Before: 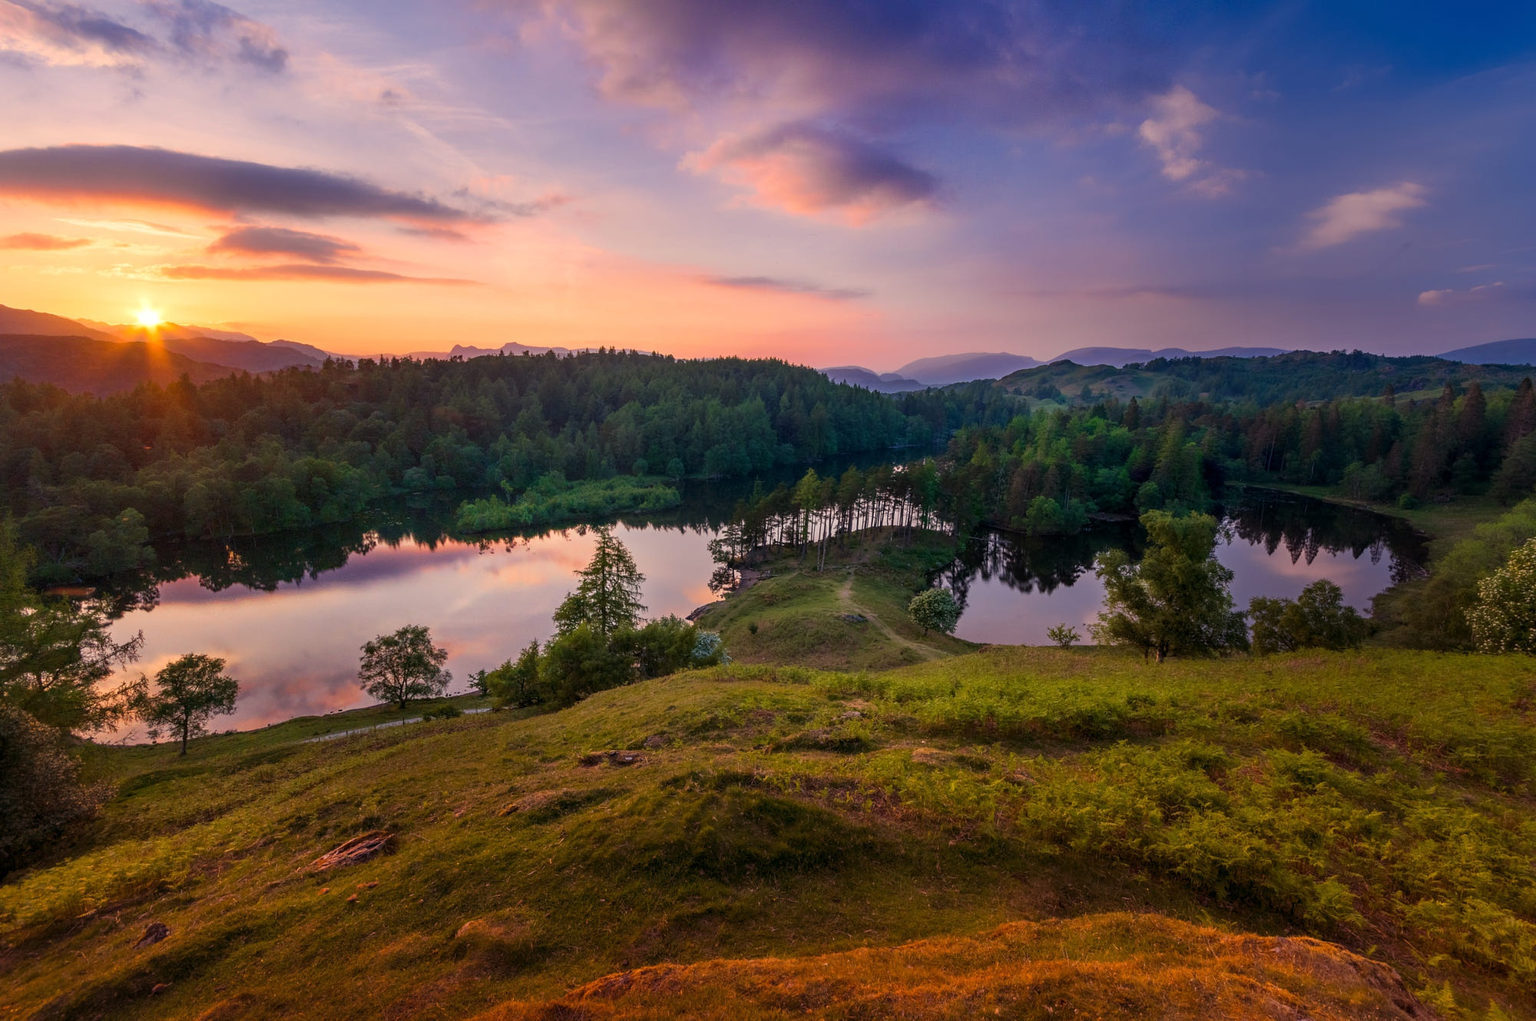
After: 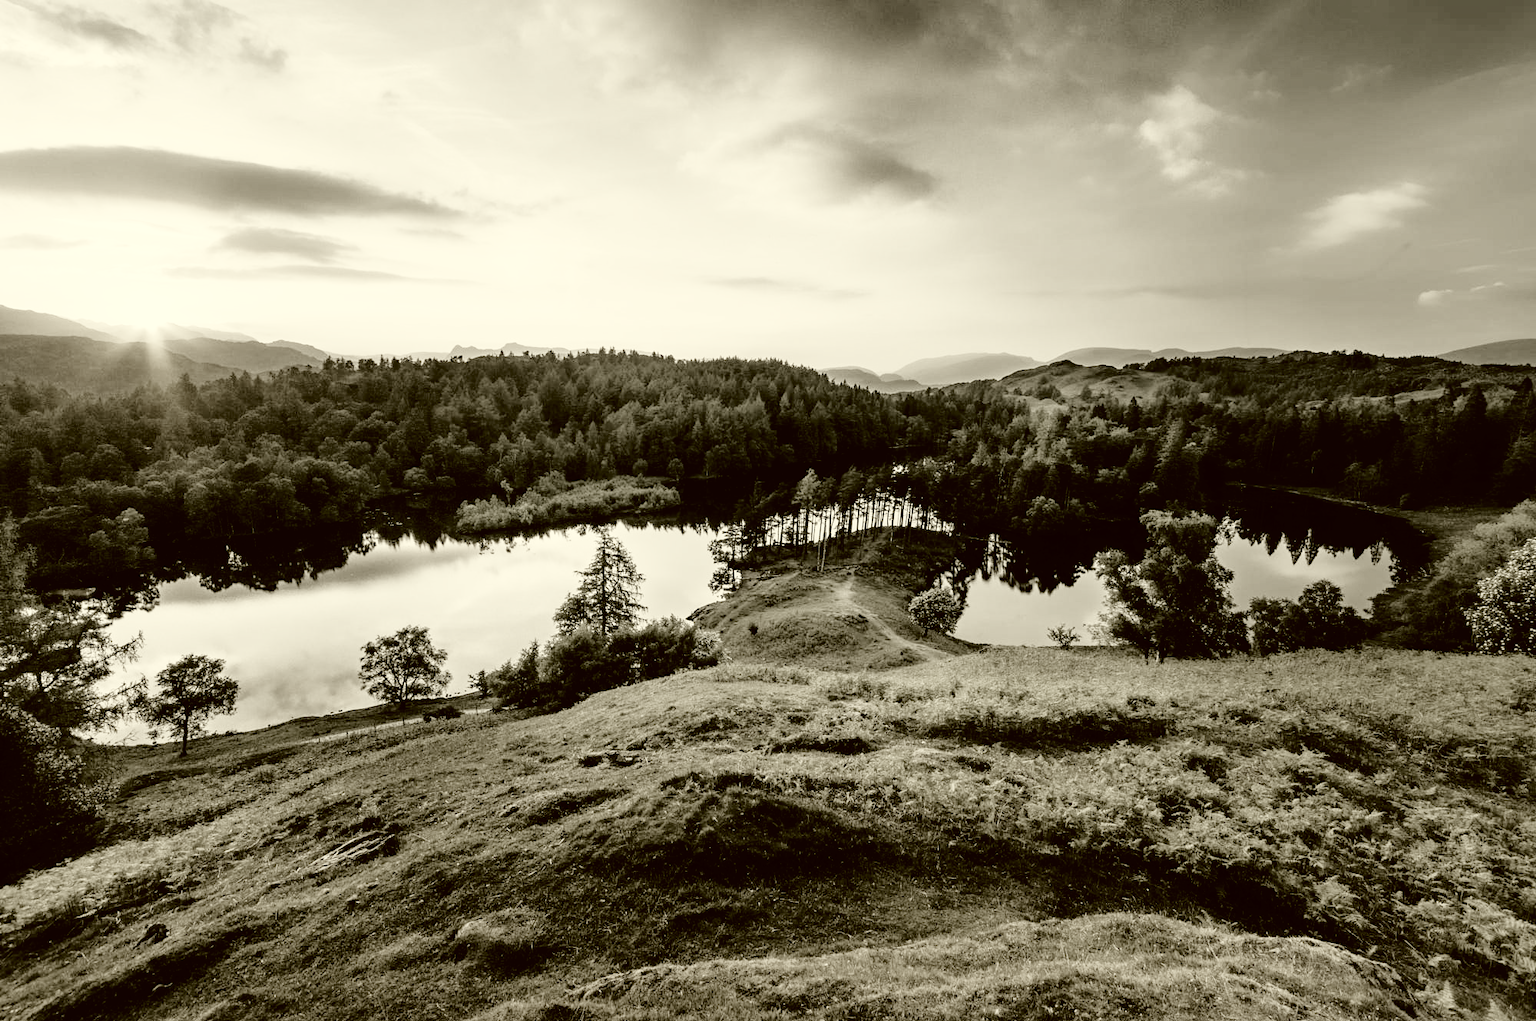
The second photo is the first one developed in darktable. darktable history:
exposure: black level correction 0, exposure 1.2 EV, compensate exposure bias true, compensate highlight preservation false
tone curve: curves: ch0 [(0, 0) (0.003, 0.01) (0.011, 0.01) (0.025, 0.011) (0.044, 0.019) (0.069, 0.032) (0.1, 0.054) (0.136, 0.088) (0.177, 0.138) (0.224, 0.214) (0.277, 0.297) (0.335, 0.391) (0.399, 0.469) (0.468, 0.551) (0.543, 0.622) (0.623, 0.699) (0.709, 0.775) (0.801, 0.85) (0.898, 0.929) (1, 1)], preserve colors none
shadows and highlights: shadows 30.97, highlights 0.25, soften with gaussian
color correction: highlights a* -1.27, highlights b* 10.29, shadows a* 0.476, shadows b* 19.57
filmic rgb: black relative exposure -5.11 EV, white relative exposure 3.53 EV, hardness 3.18, contrast 1.41, highlights saturation mix -48.93%, preserve chrominance no, color science v5 (2021)
